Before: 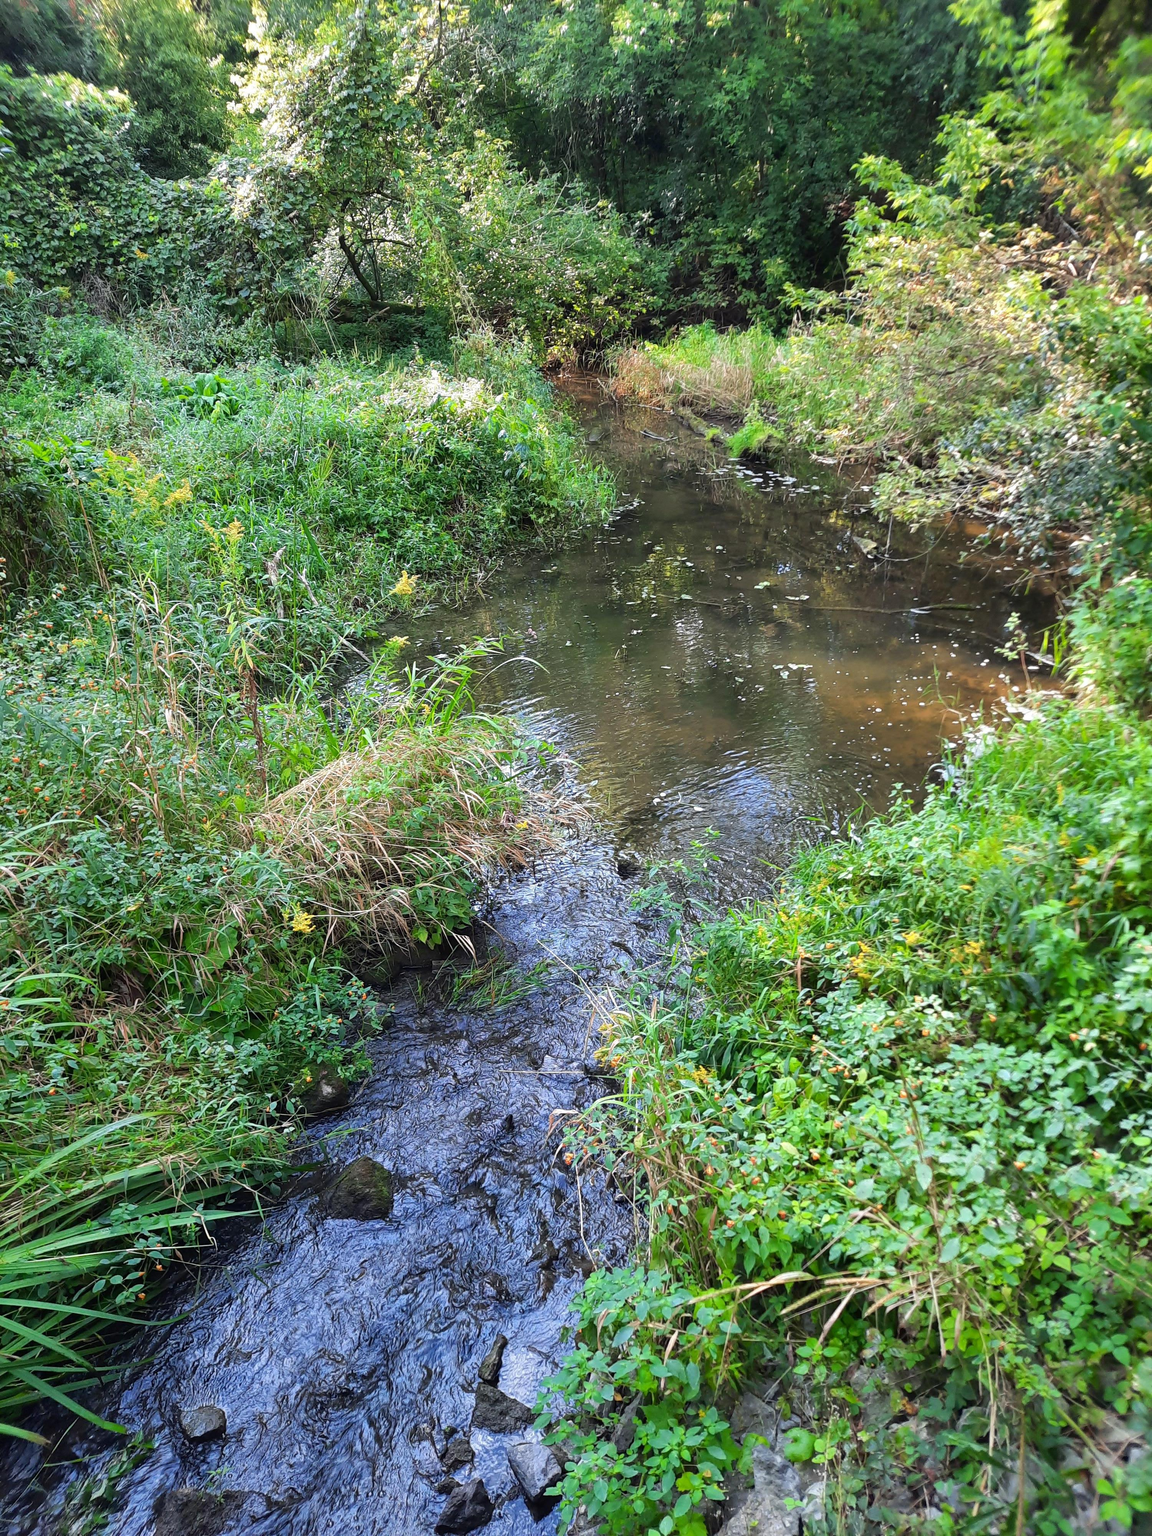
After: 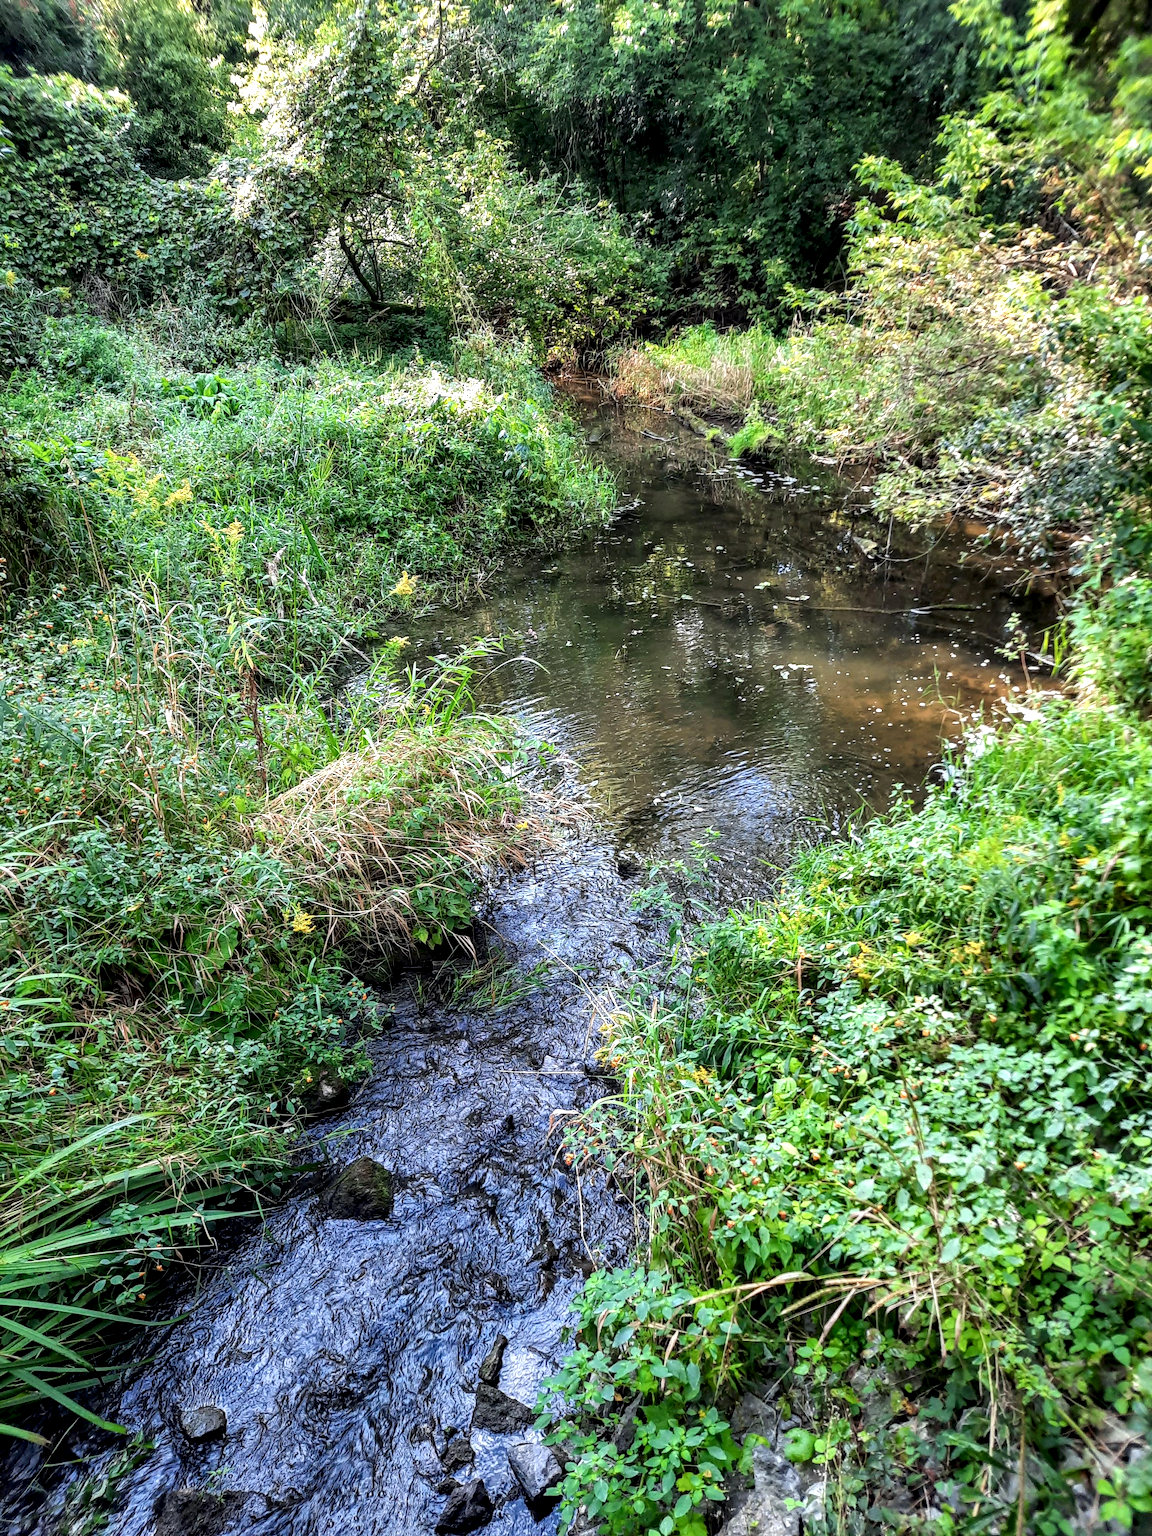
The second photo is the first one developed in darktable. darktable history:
local contrast: highlights 21%, shadows 70%, detail 170%
